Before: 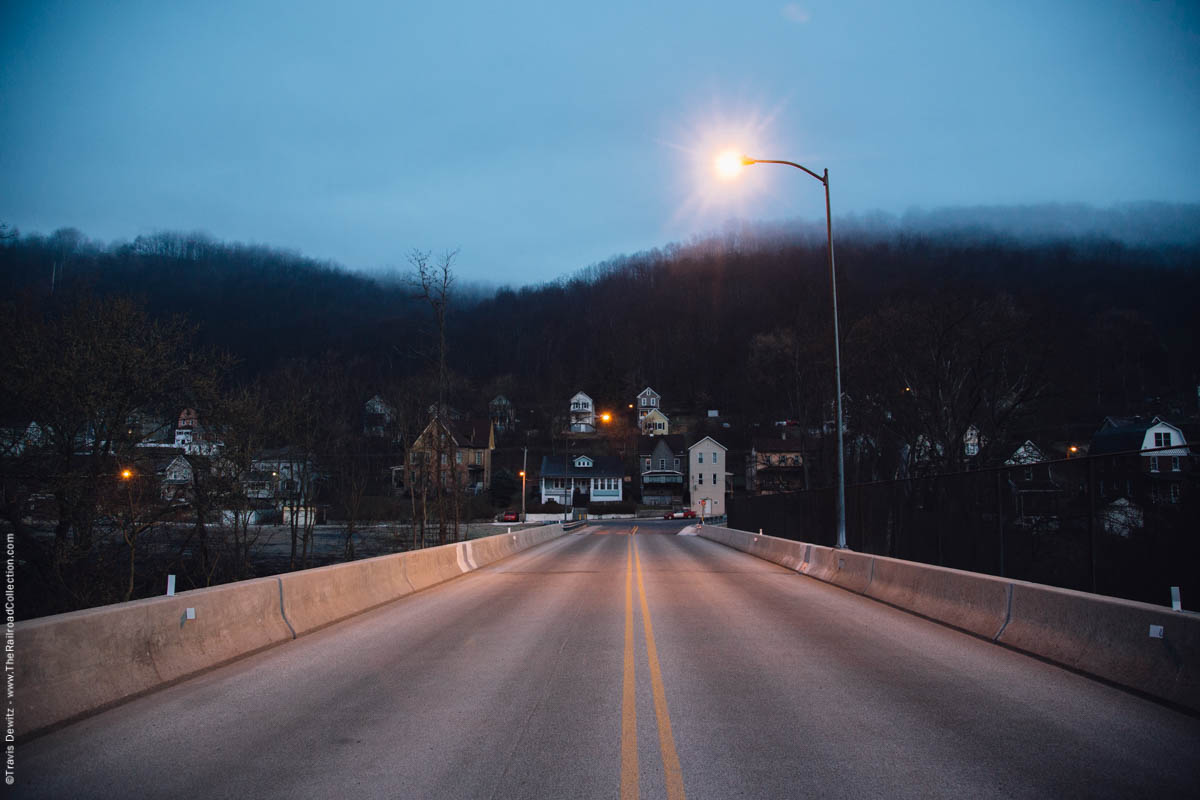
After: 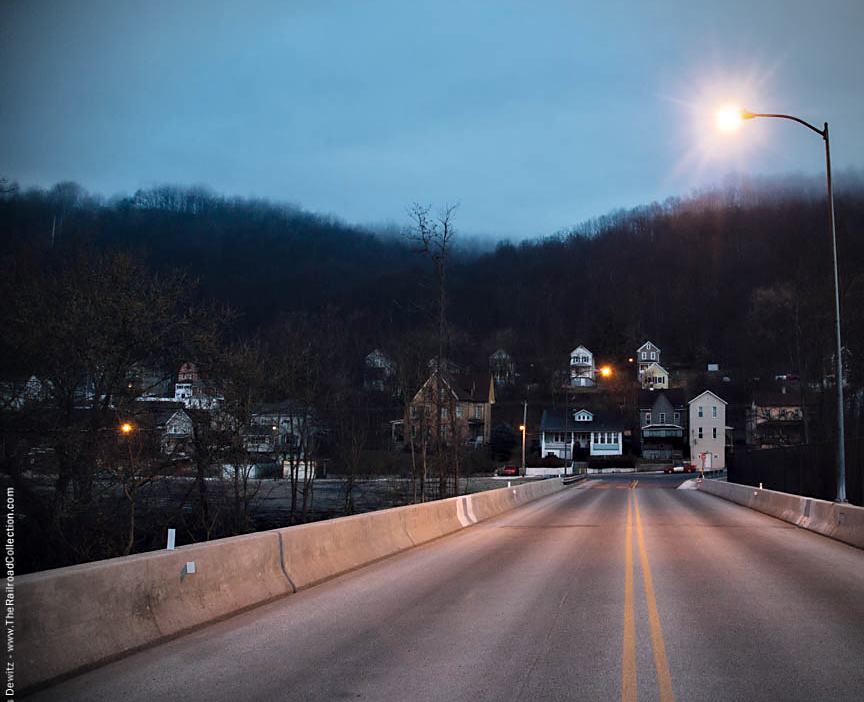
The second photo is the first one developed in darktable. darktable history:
crop: top 5.803%, right 27.864%, bottom 5.804%
contrast equalizer: y [[0.514, 0.573, 0.581, 0.508, 0.5, 0.5], [0.5 ×6], [0.5 ×6], [0 ×6], [0 ×6]]
vignetting: unbound false
sharpen: radius 1.864, amount 0.398, threshold 1.271
